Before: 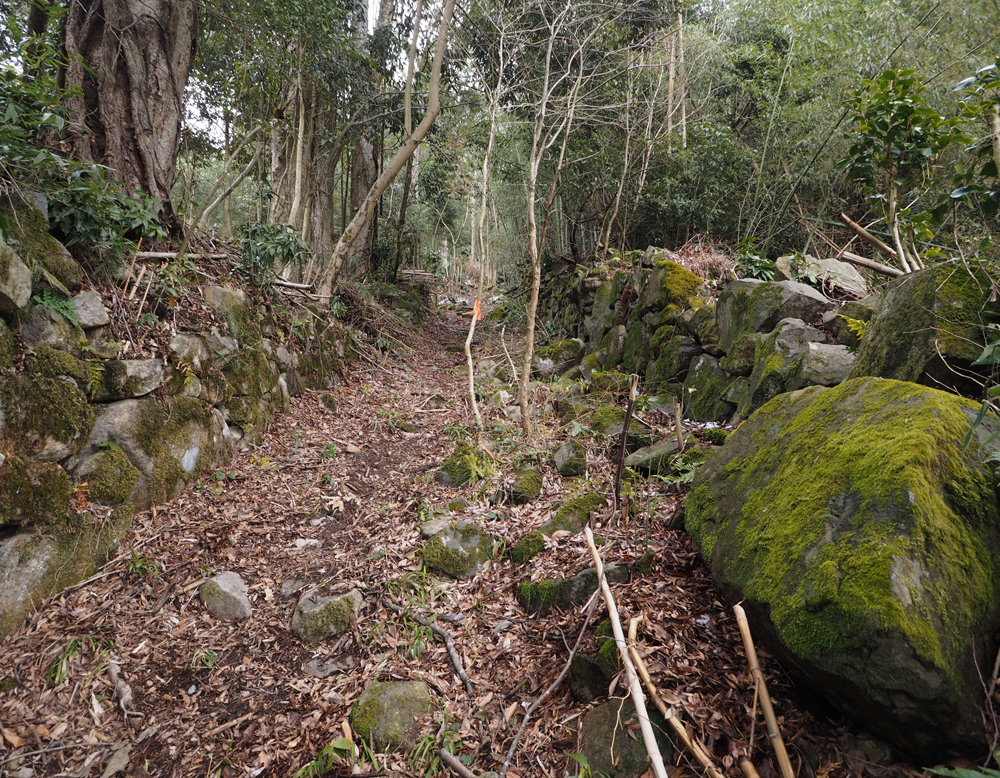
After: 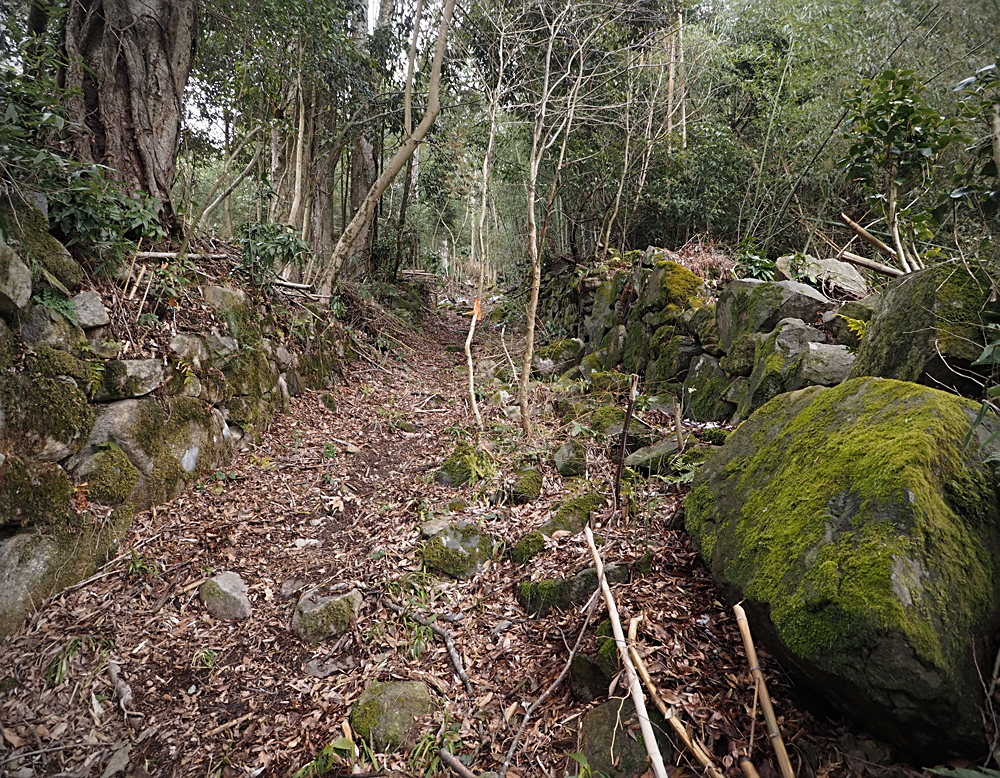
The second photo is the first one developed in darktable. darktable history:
vignetting: fall-off radius 60.92%
sharpen: on, module defaults
